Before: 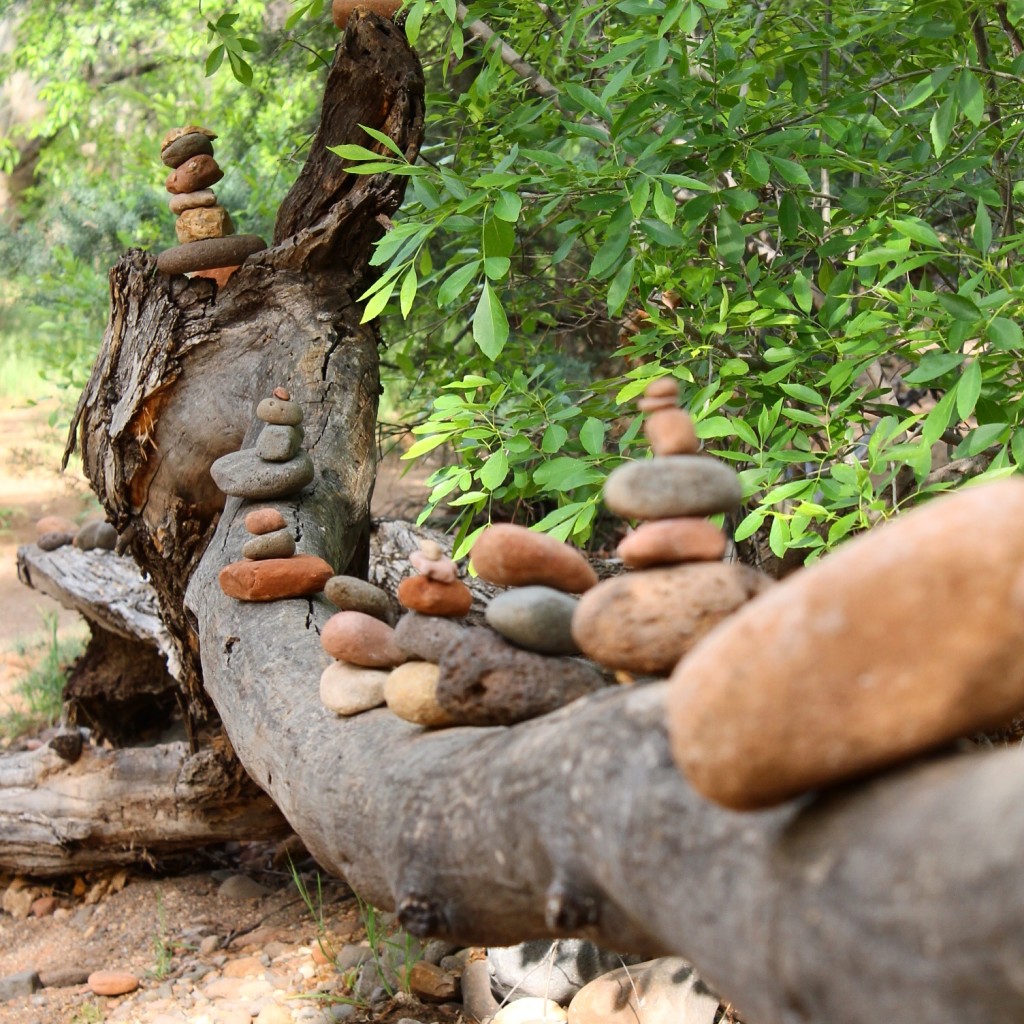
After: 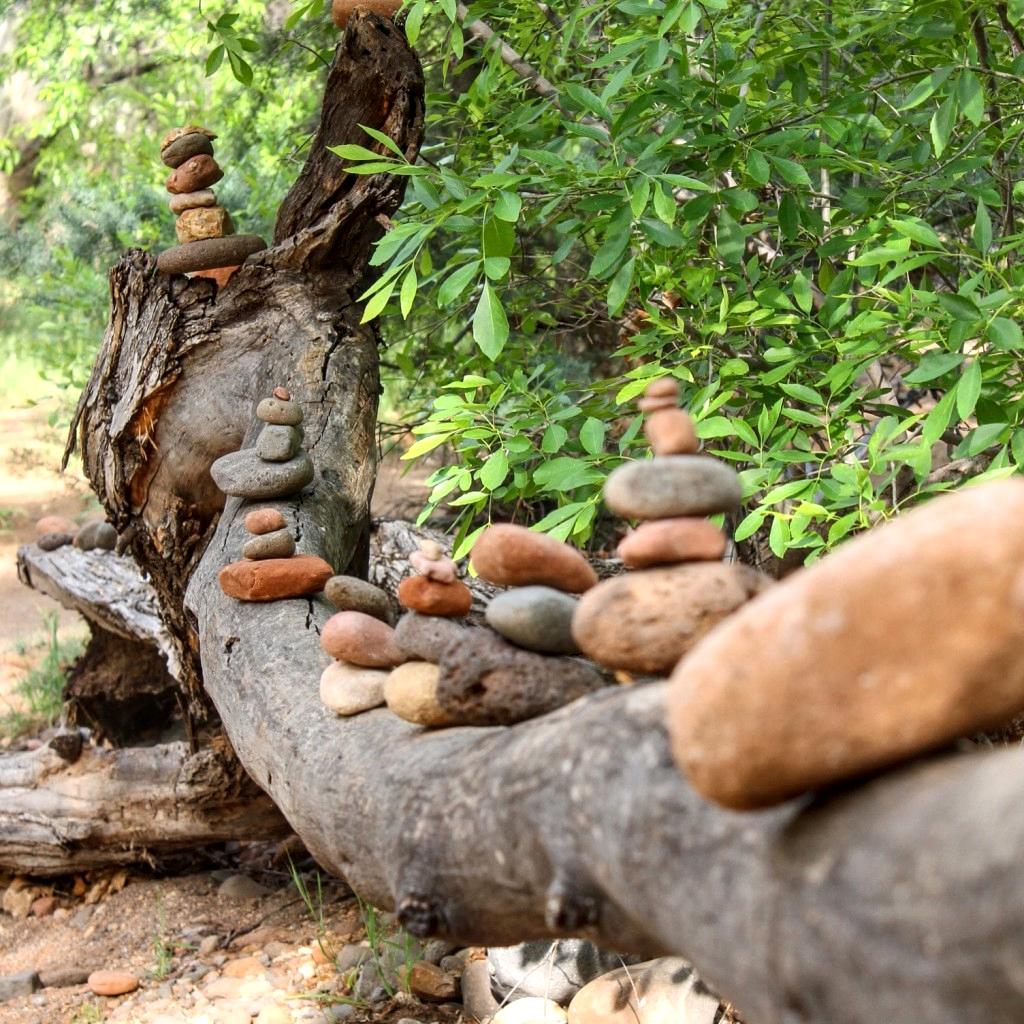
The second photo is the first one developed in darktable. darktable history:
exposure: exposure 0.129 EV, compensate highlight preservation false
local contrast: on, module defaults
